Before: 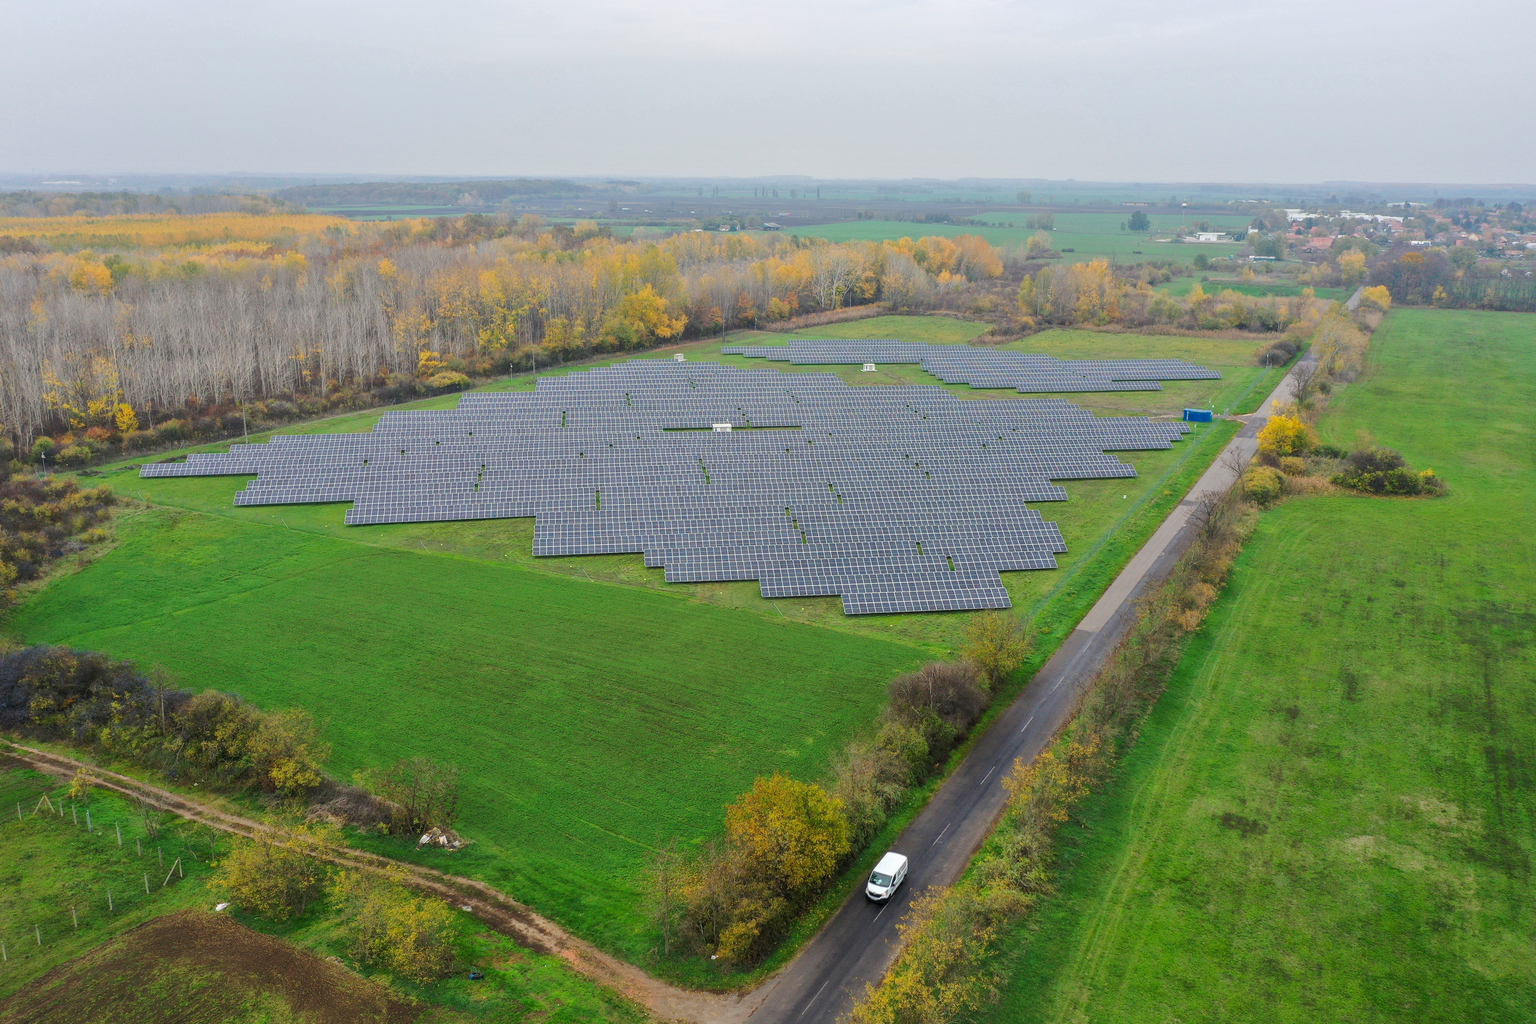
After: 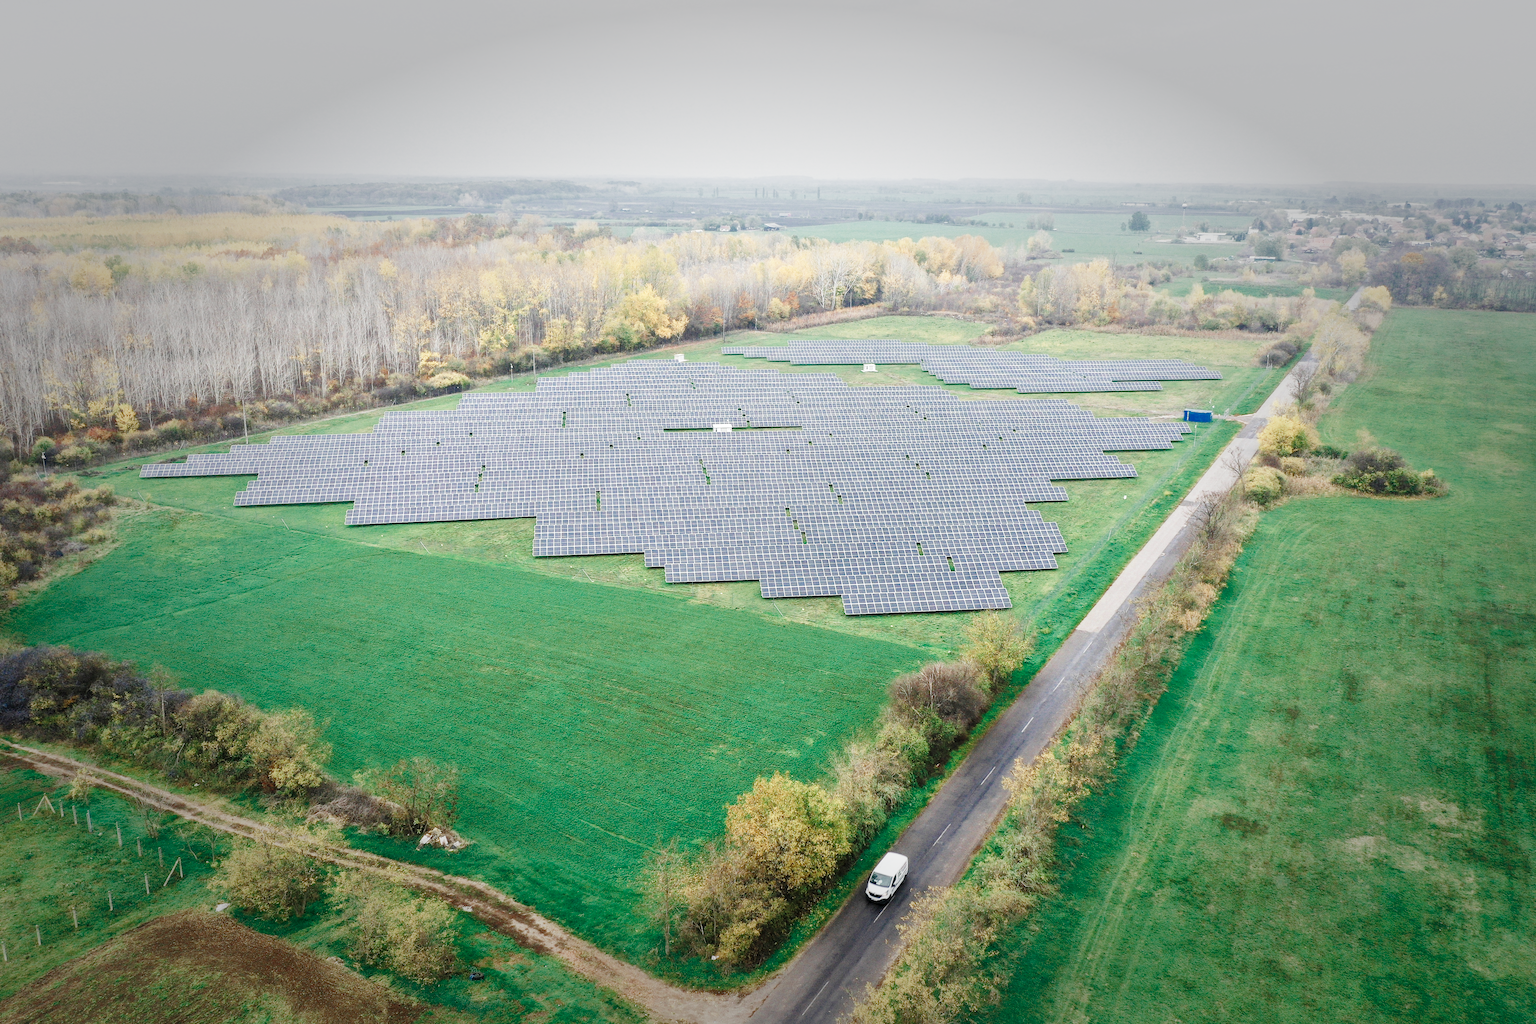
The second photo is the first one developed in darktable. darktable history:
exposure: black level correction 0.001, exposure 0.5 EV, compensate exposure bias true, compensate highlight preservation false
color correction: highlights b* 0.007
base curve: curves: ch0 [(0, 0) (0.028, 0.03) (0.121, 0.232) (0.46, 0.748) (0.859, 0.968) (1, 1)], preserve colors none
vignetting: fall-off start 49.13%, saturation -0.002, automatic ratio true, width/height ratio 1.289
color zones: curves: ch0 [(0, 0.5) (0.125, 0.4) (0.25, 0.5) (0.375, 0.4) (0.5, 0.4) (0.625, 0.35) (0.75, 0.35) (0.875, 0.5)]; ch1 [(0, 0.35) (0.125, 0.45) (0.25, 0.35) (0.375, 0.35) (0.5, 0.35) (0.625, 0.35) (0.75, 0.45) (0.875, 0.35)]; ch2 [(0, 0.6) (0.125, 0.5) (0.25, 0.5) (0.375, 0.6) (0.5, 0.6) (0.625, 0.5) (0.75, 0.5) (0.875, 0.5)]
color balance rgb: power › hue 74.54°, perceptual saturation grading › global saturation 0.443%, perceptual saturation grading › highlights -31.395%, perceptual saturation grading › mid-tones 5.114%, perceptual saturation grading › shadows 16.947%
